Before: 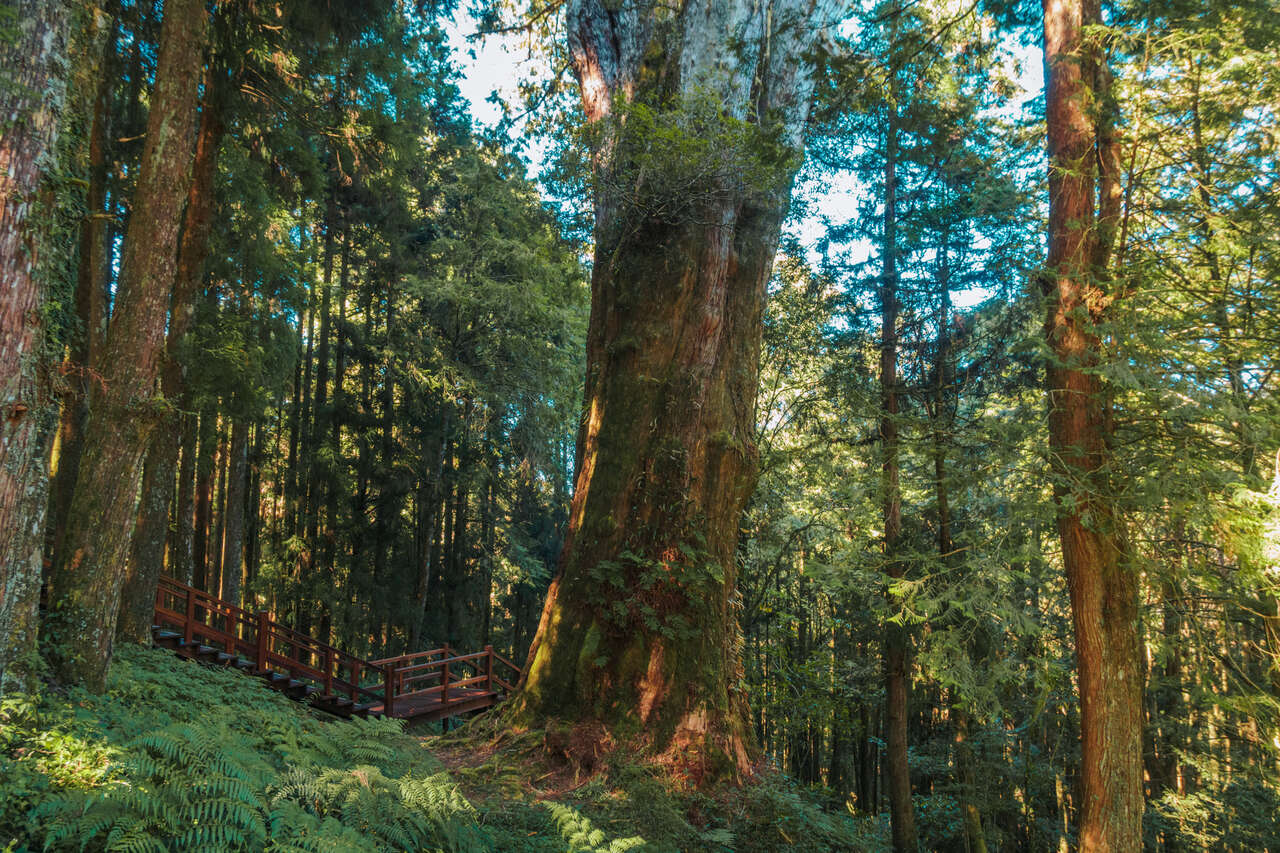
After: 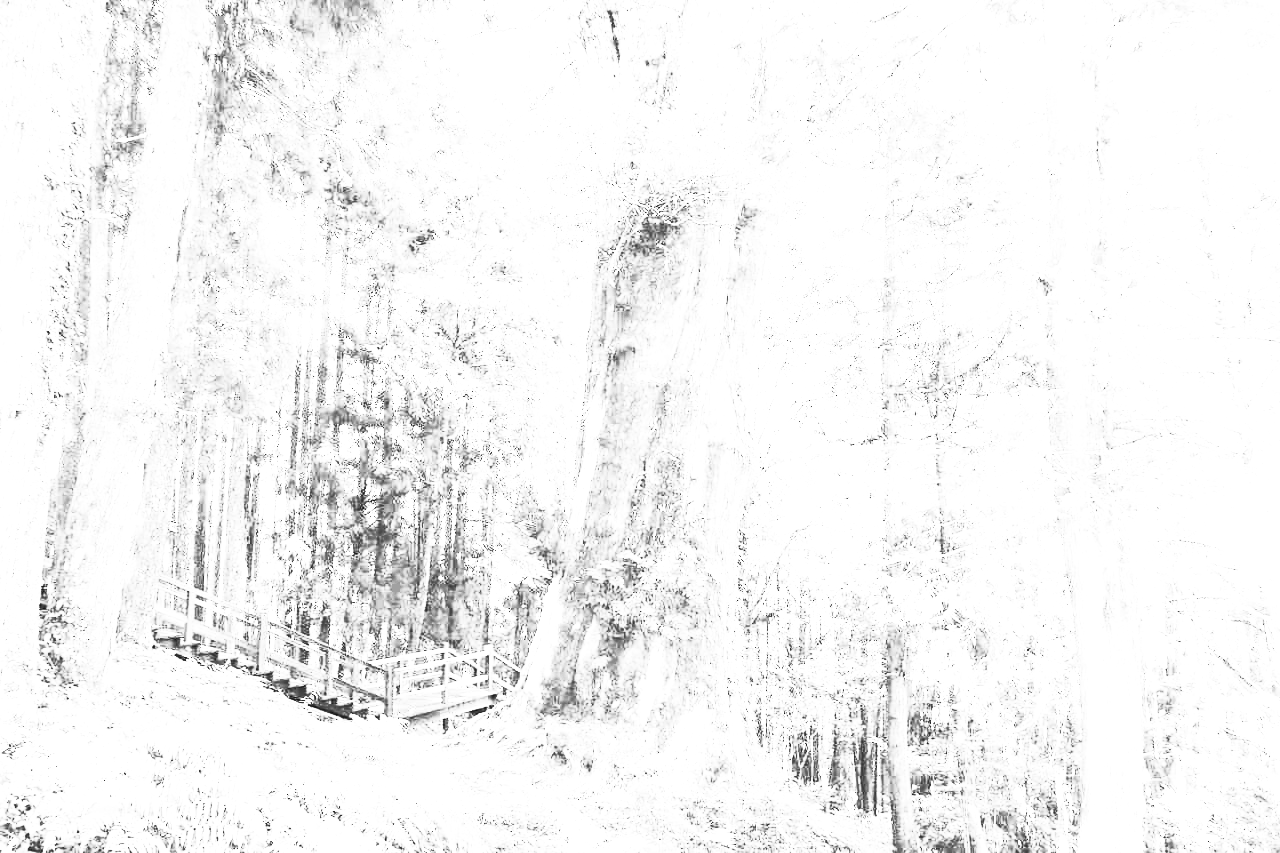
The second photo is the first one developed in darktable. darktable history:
exposure: black level correction 0, exposure 4 EV, compensate exposure bias true, compensate highlight preservation false
color calibration: output gray [0.714, 0.278, 0, 0], illuminant same as pipeline (D50), adaptation none (bypass)
contrast brightness saturation: contrast 0.83, brightness 0.59, saturation 0.59
